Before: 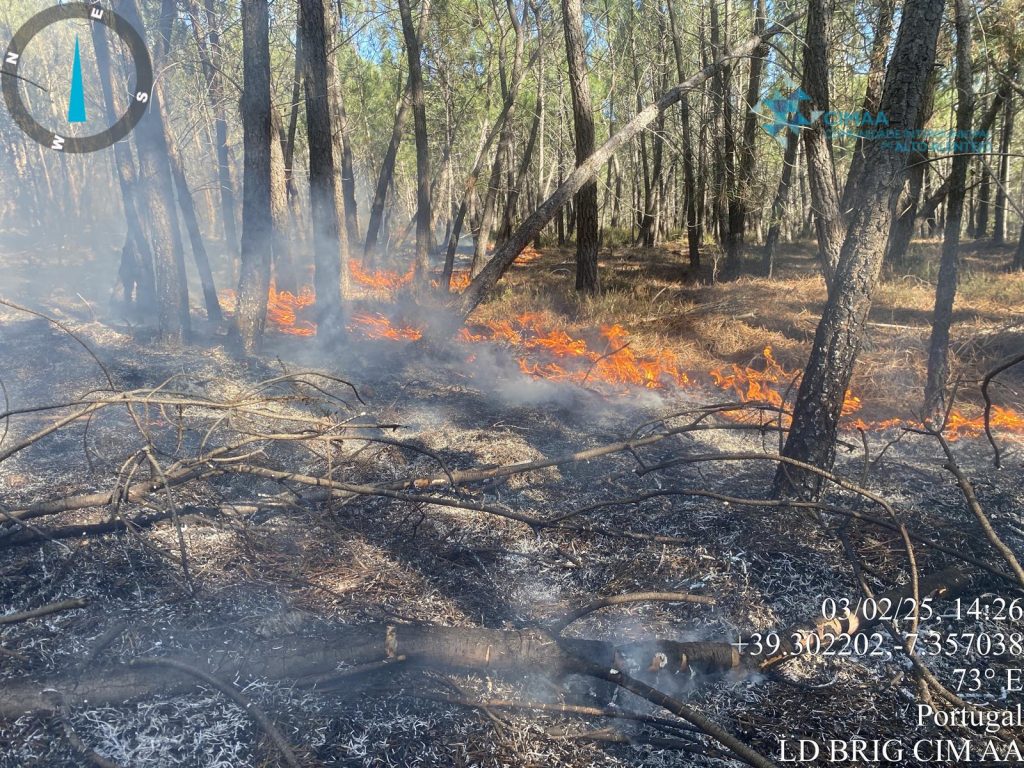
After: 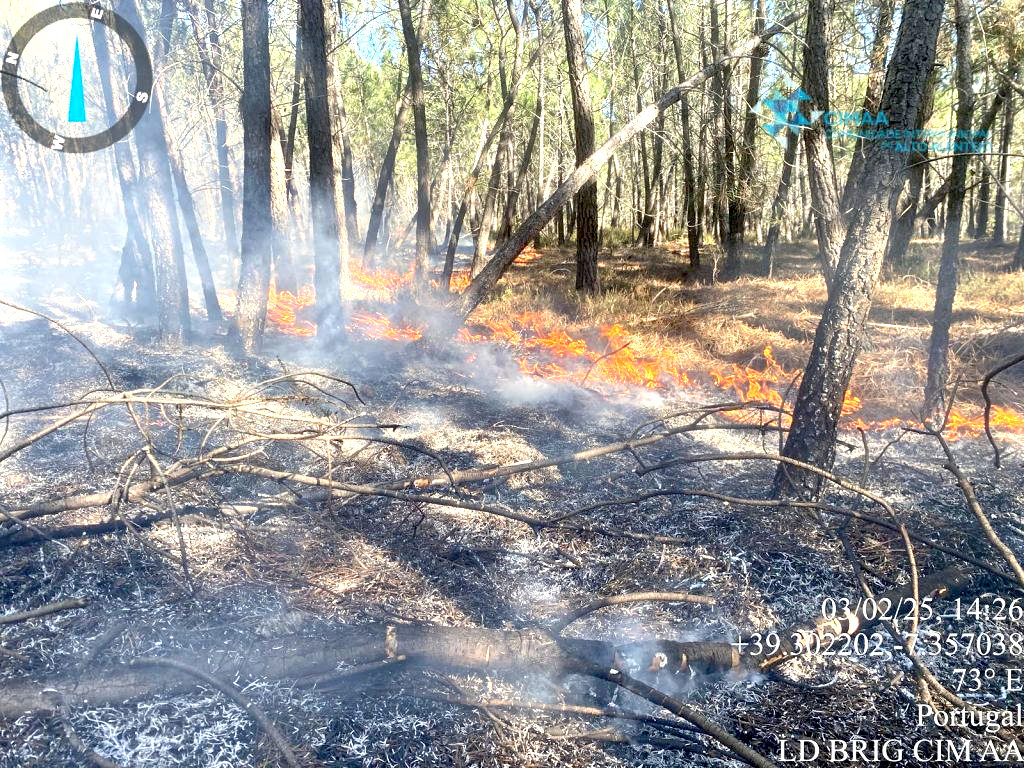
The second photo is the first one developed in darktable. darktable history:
shadows and highlights: shadows 20.91, highlights -35.45, soften with gaussian
exposure: black level correction 0.011, exposure 1.088 EV, compensate exposure bias true, compensate highlight preservation false
